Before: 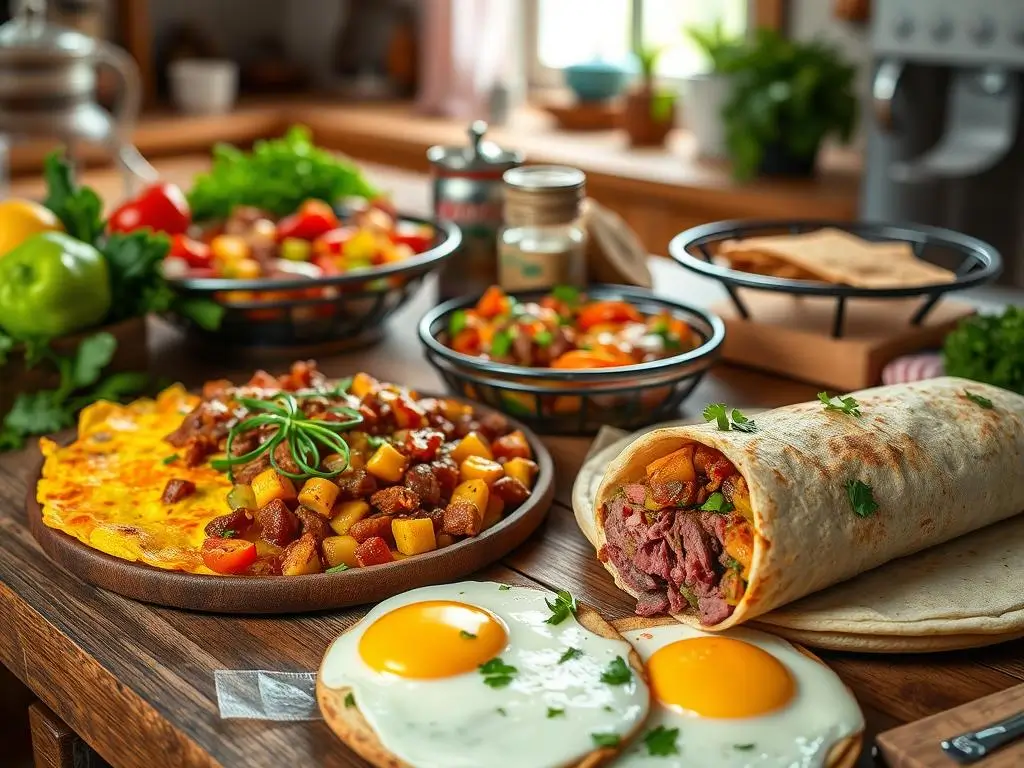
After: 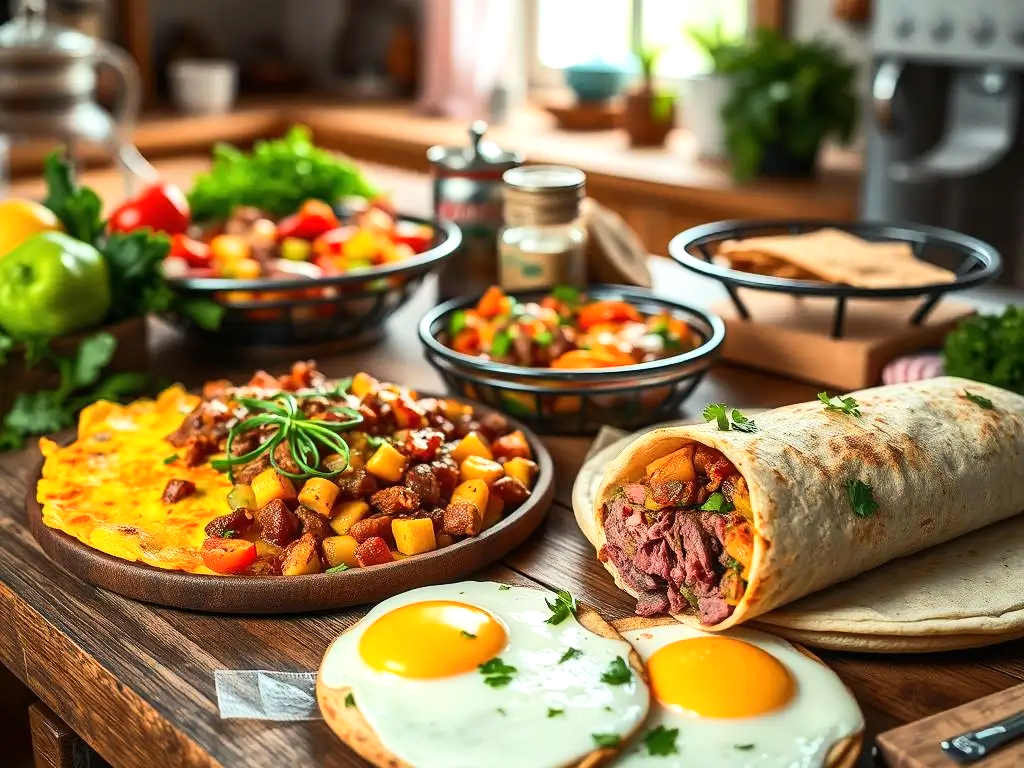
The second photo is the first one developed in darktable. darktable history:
tone equalizer: -8 EV 0.002 EV, -7 EV -0.04 EV, -6 EV 0.008 EV, -5 EV 0.037 EV, -4 EV 0.255 EV, -3 EV 0.644 EV, -2 EV 0.572 EV, -1 EV 0.213 EV, +0 EV 0.016 EV, edges refinement/feathering 500, mask exposure compensation -1.57 EV, preserve details no
